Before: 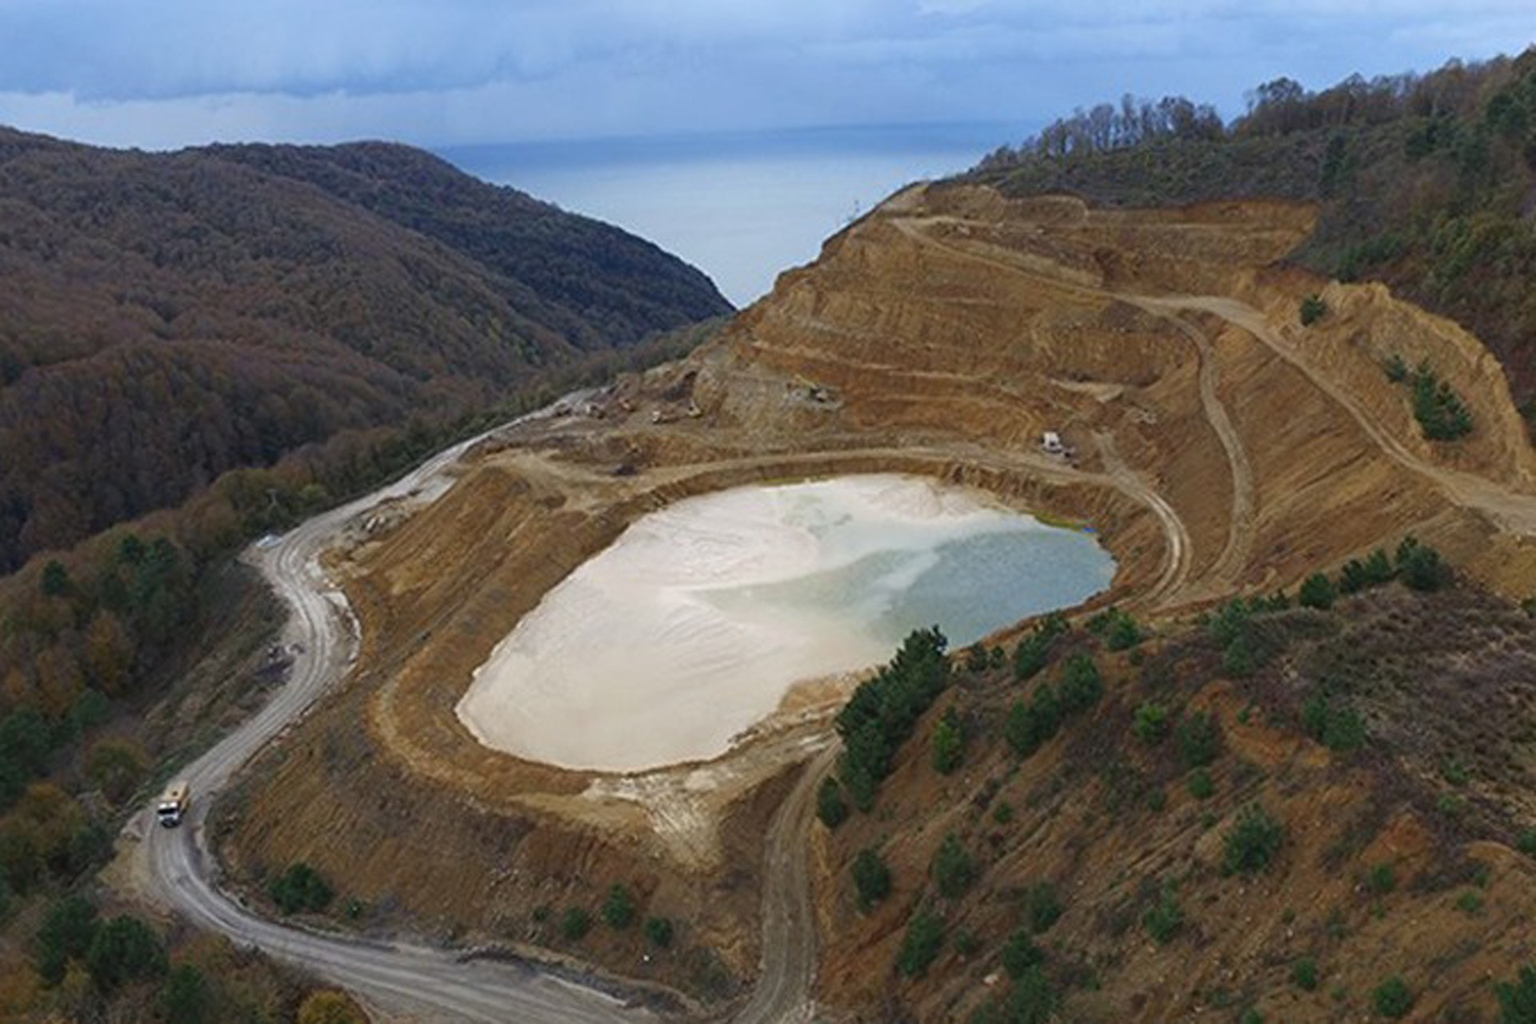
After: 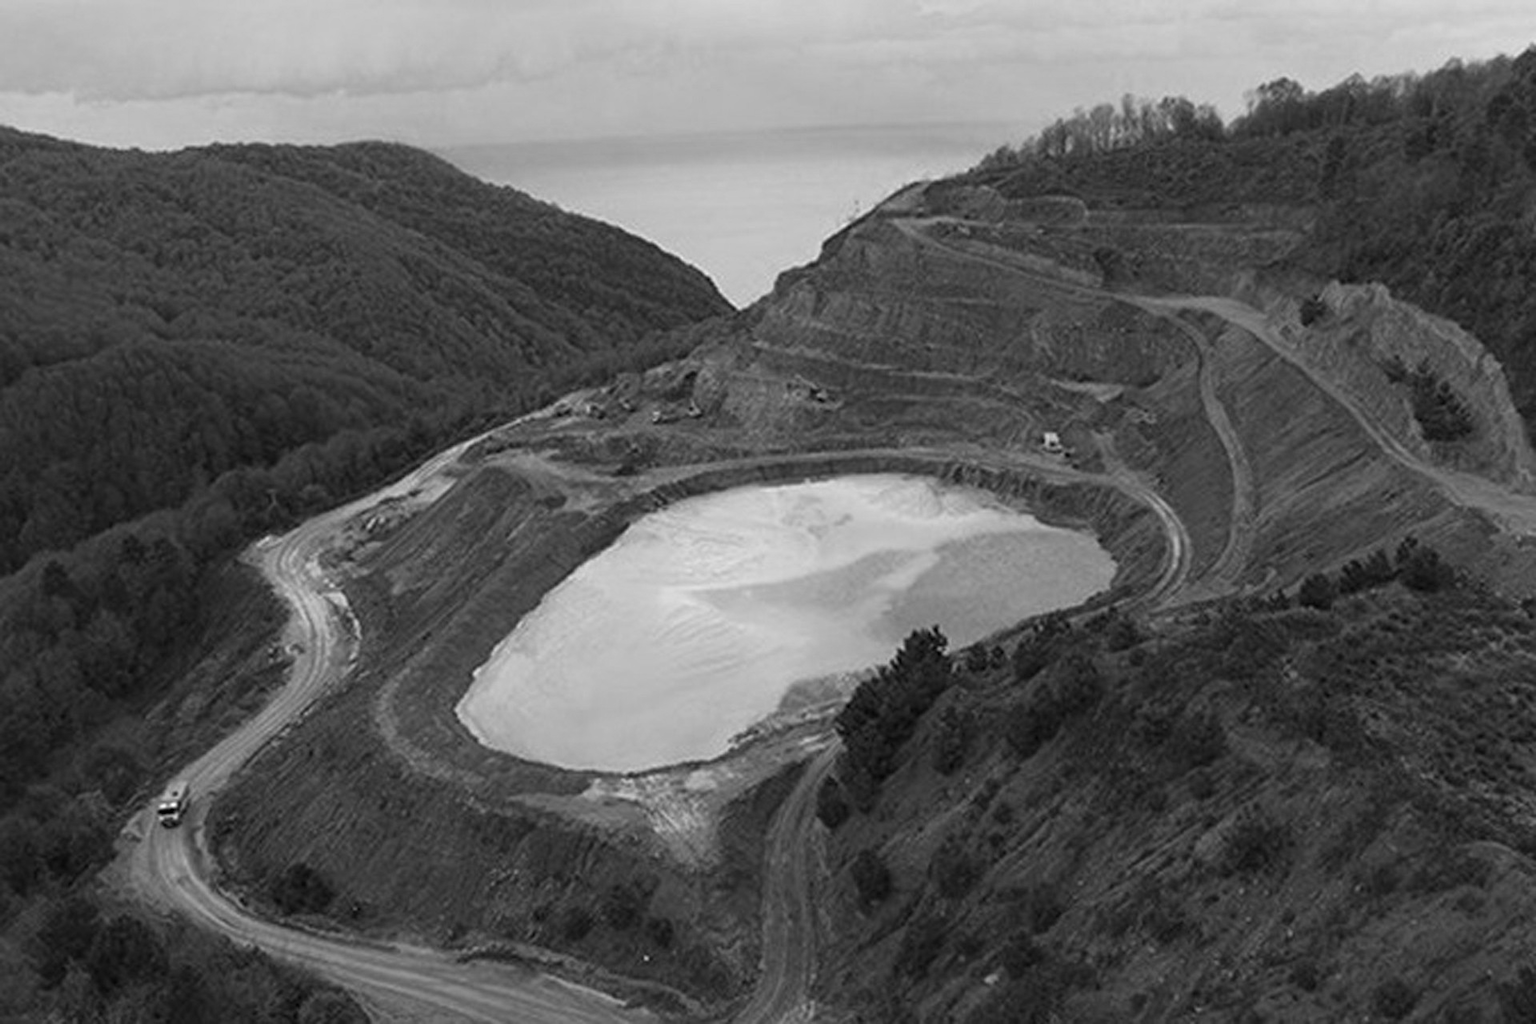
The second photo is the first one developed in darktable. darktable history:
color calibration: output gray [0.253, 0.26, 0.487, 0], gray › normalize channels true, illuminant same as pipeline (D50), adaptation XYZ, x 0.346, y 0.359, gamut compression 0
contrast equalizer: octaves 7, y [[0.6 ×6], [0.55 ×6], [0 ×6], [0 ×6], [0 ×6]], mix 0.2
